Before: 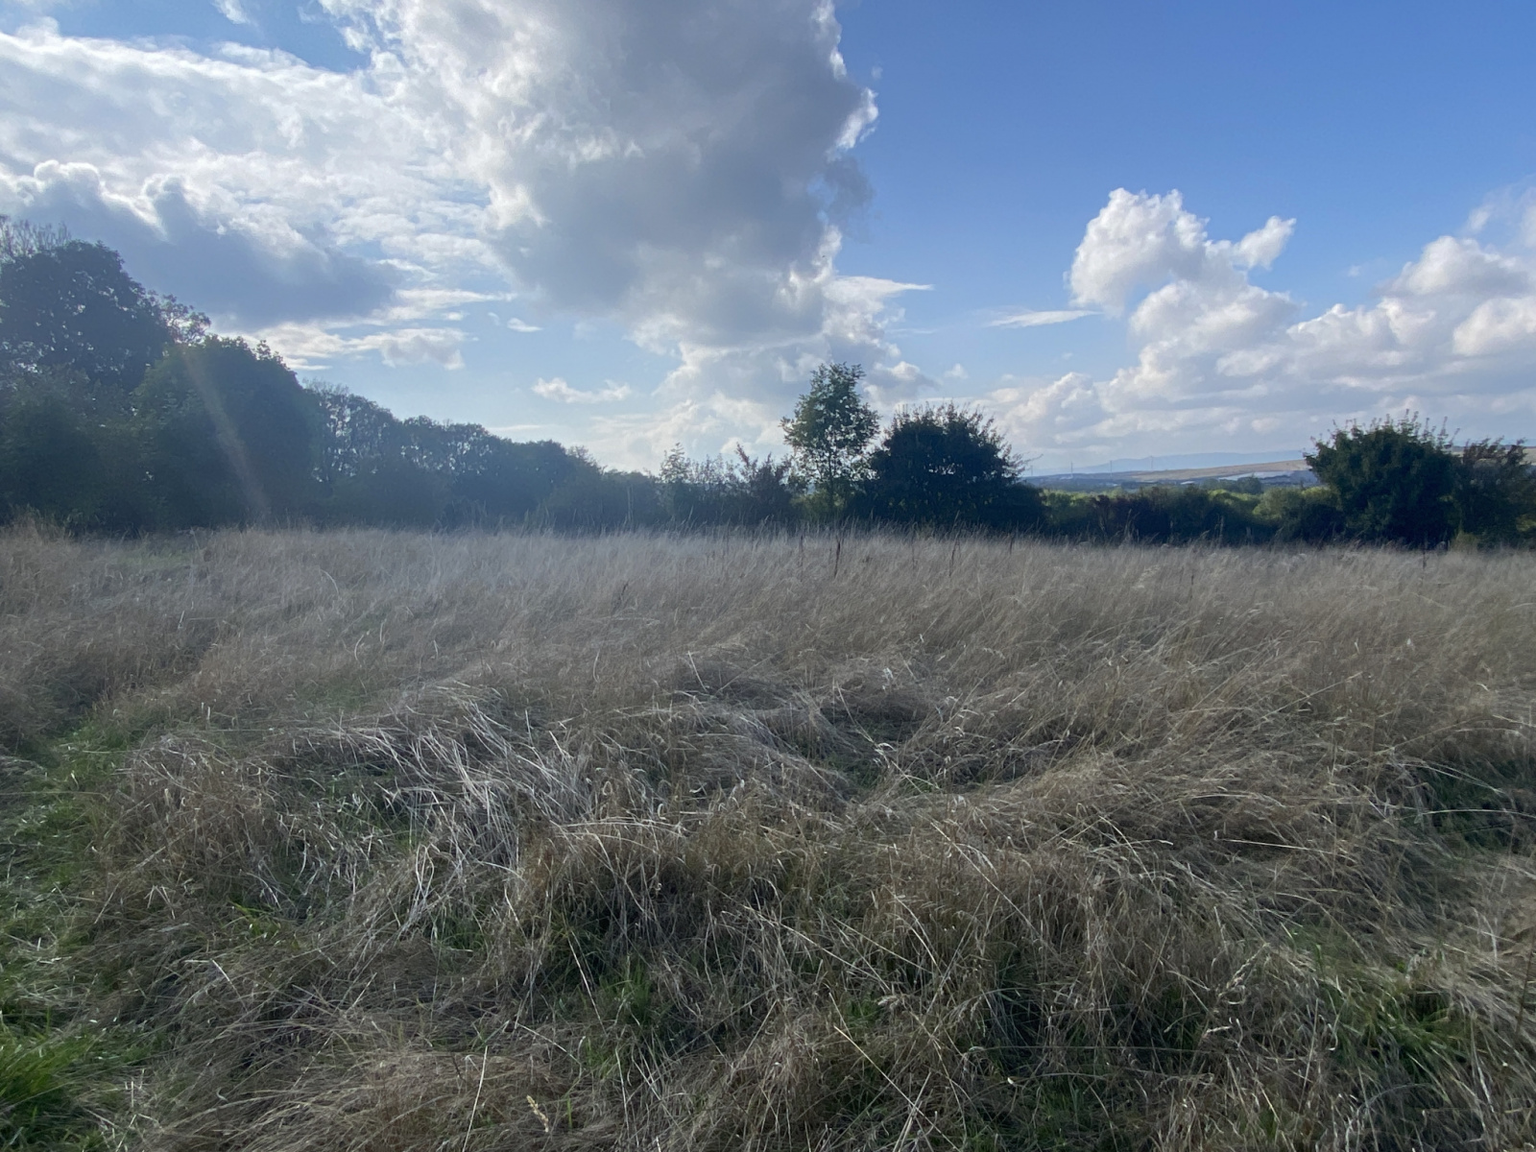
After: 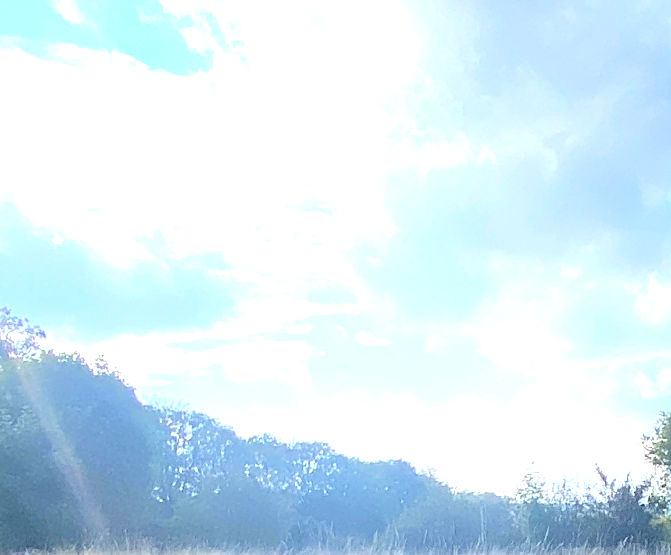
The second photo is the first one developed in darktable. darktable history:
crop and rotate: left 10.817%, top 0.062%, right 47.194%, bottom 53.626%
sharpen: on, module defaults
tone curve: curves: ch0 [(0, 0.021) (0.049, 0.044) (0.152, 0.14) (0.328, 0.377) (0.473, 0.543) (0.641, 0.705) (0.868, 0.887) (1, 0.969)]; ch1 [(0, 0) (0.322, 0.328) (0.43, 0.425) (0.474, 0.466) (0.502, 0.503) (0.522, 0.526) (0.564, 0.591) (0.602, 0.632) (0.677, 0.701) (0.859, 0.885) (1, 1)]; ch2 [(0, 0) (0.33, 0.301) (0.447, 0.44) (0.487, 0.496) (0.502, 0.516) (0.535, 0.554) (0.565, 0.598) (0.618, 0.629) (1, 1)], color space Lab, independent channels, preserve colors none
levels: levels [0.026, 0.507, 0.987]
exposure: black level correction 0, exposure 1.6 EV, compensate exposure bias true, compensate highlight preservation false
